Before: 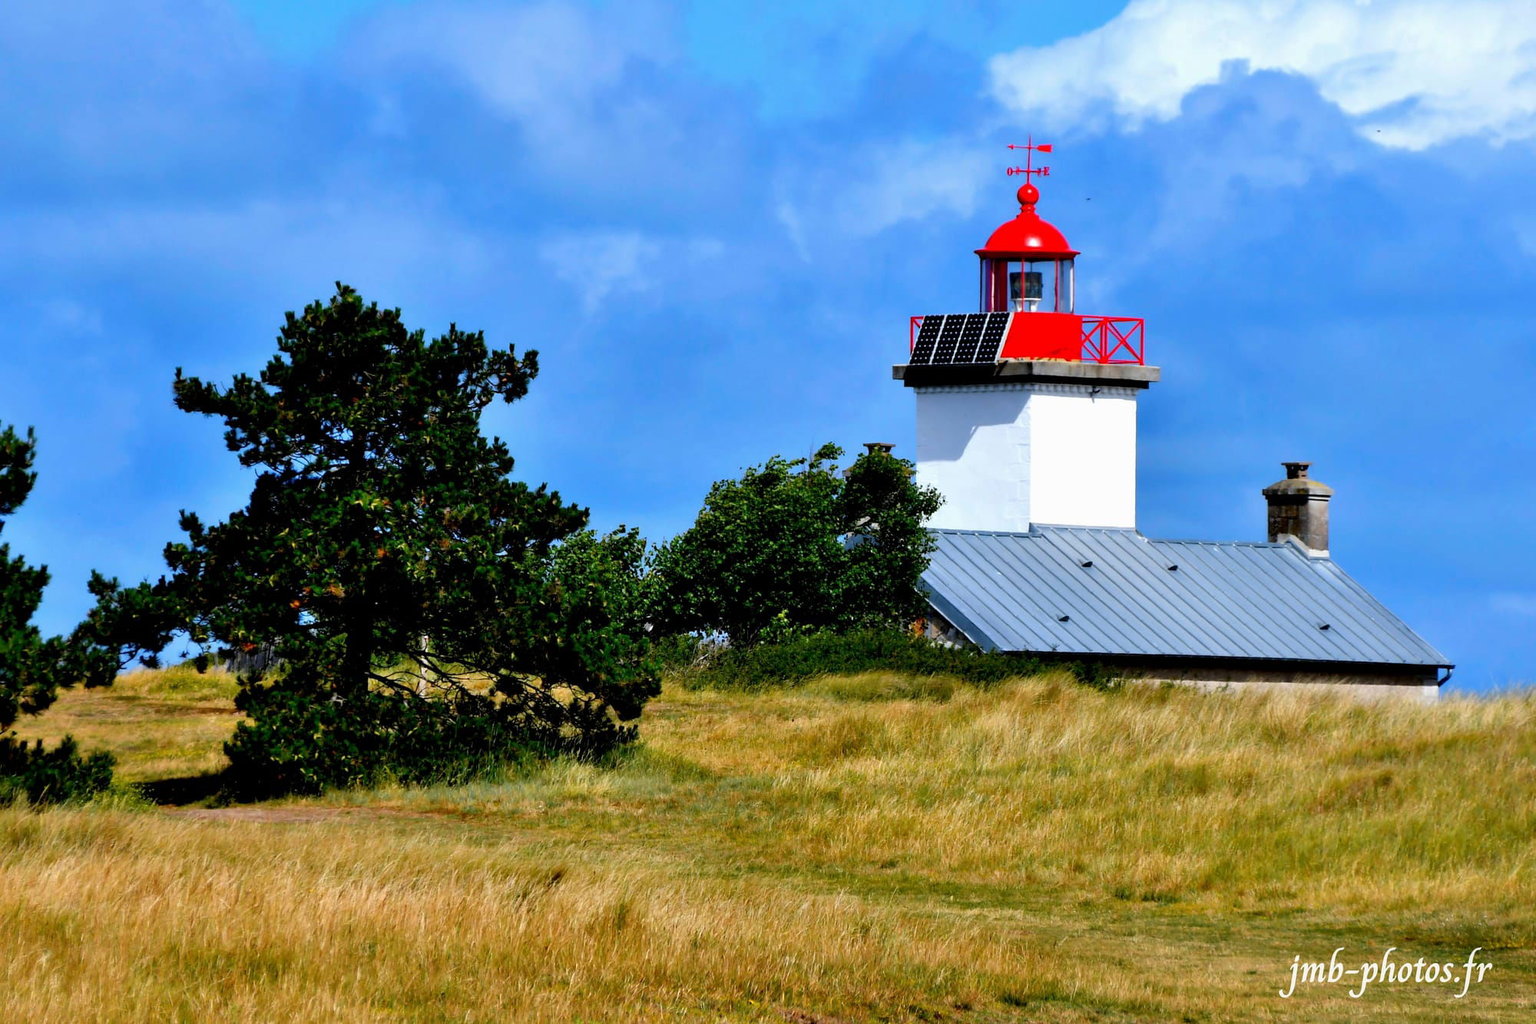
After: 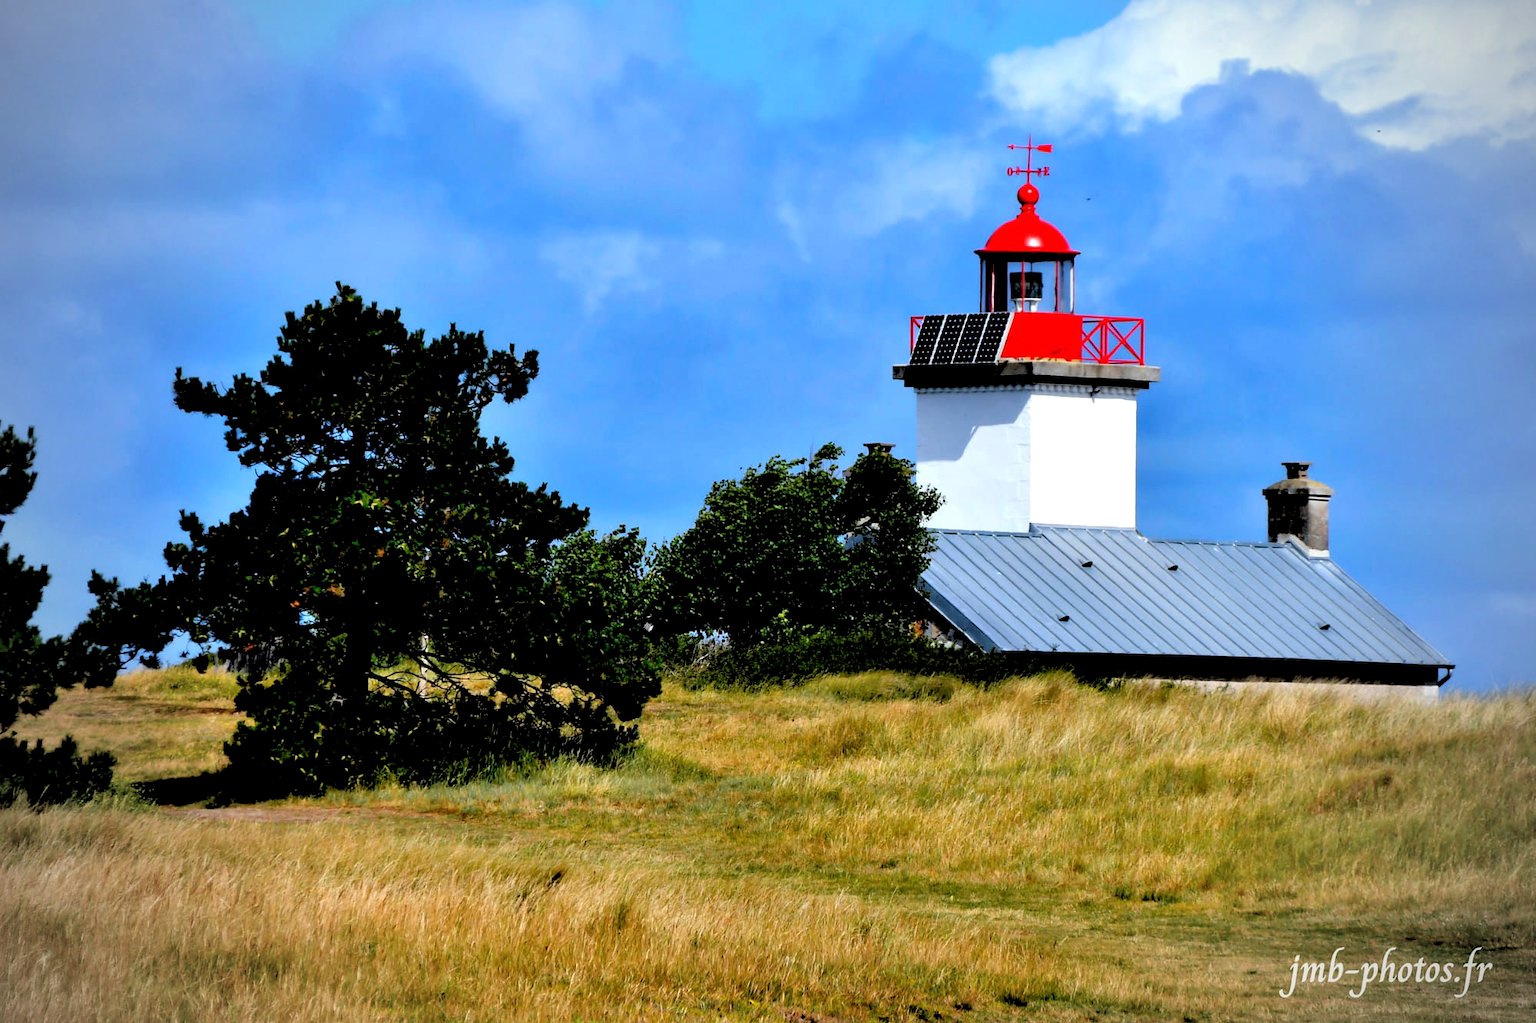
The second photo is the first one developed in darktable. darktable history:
rgb levels: levels [[0.029, 0.461, 0.922], [0, 0.5, 1], [0, 0.5, 1]]
vignetting: fall-off start 71.74%
